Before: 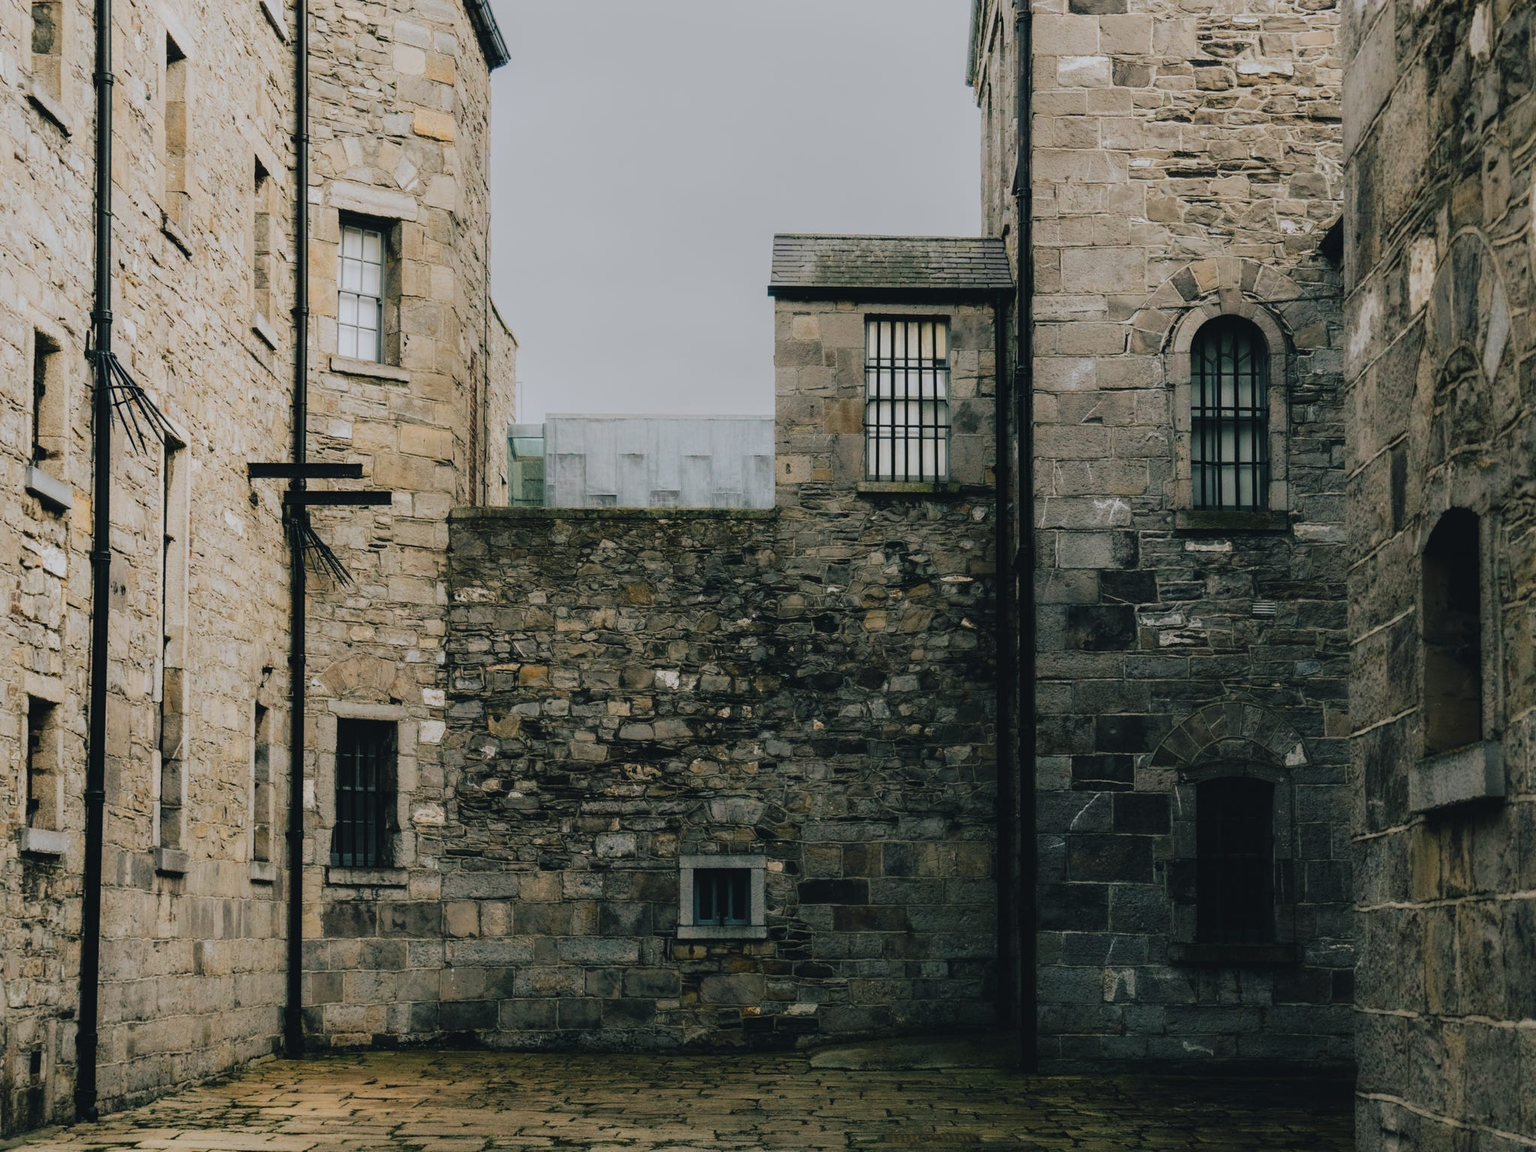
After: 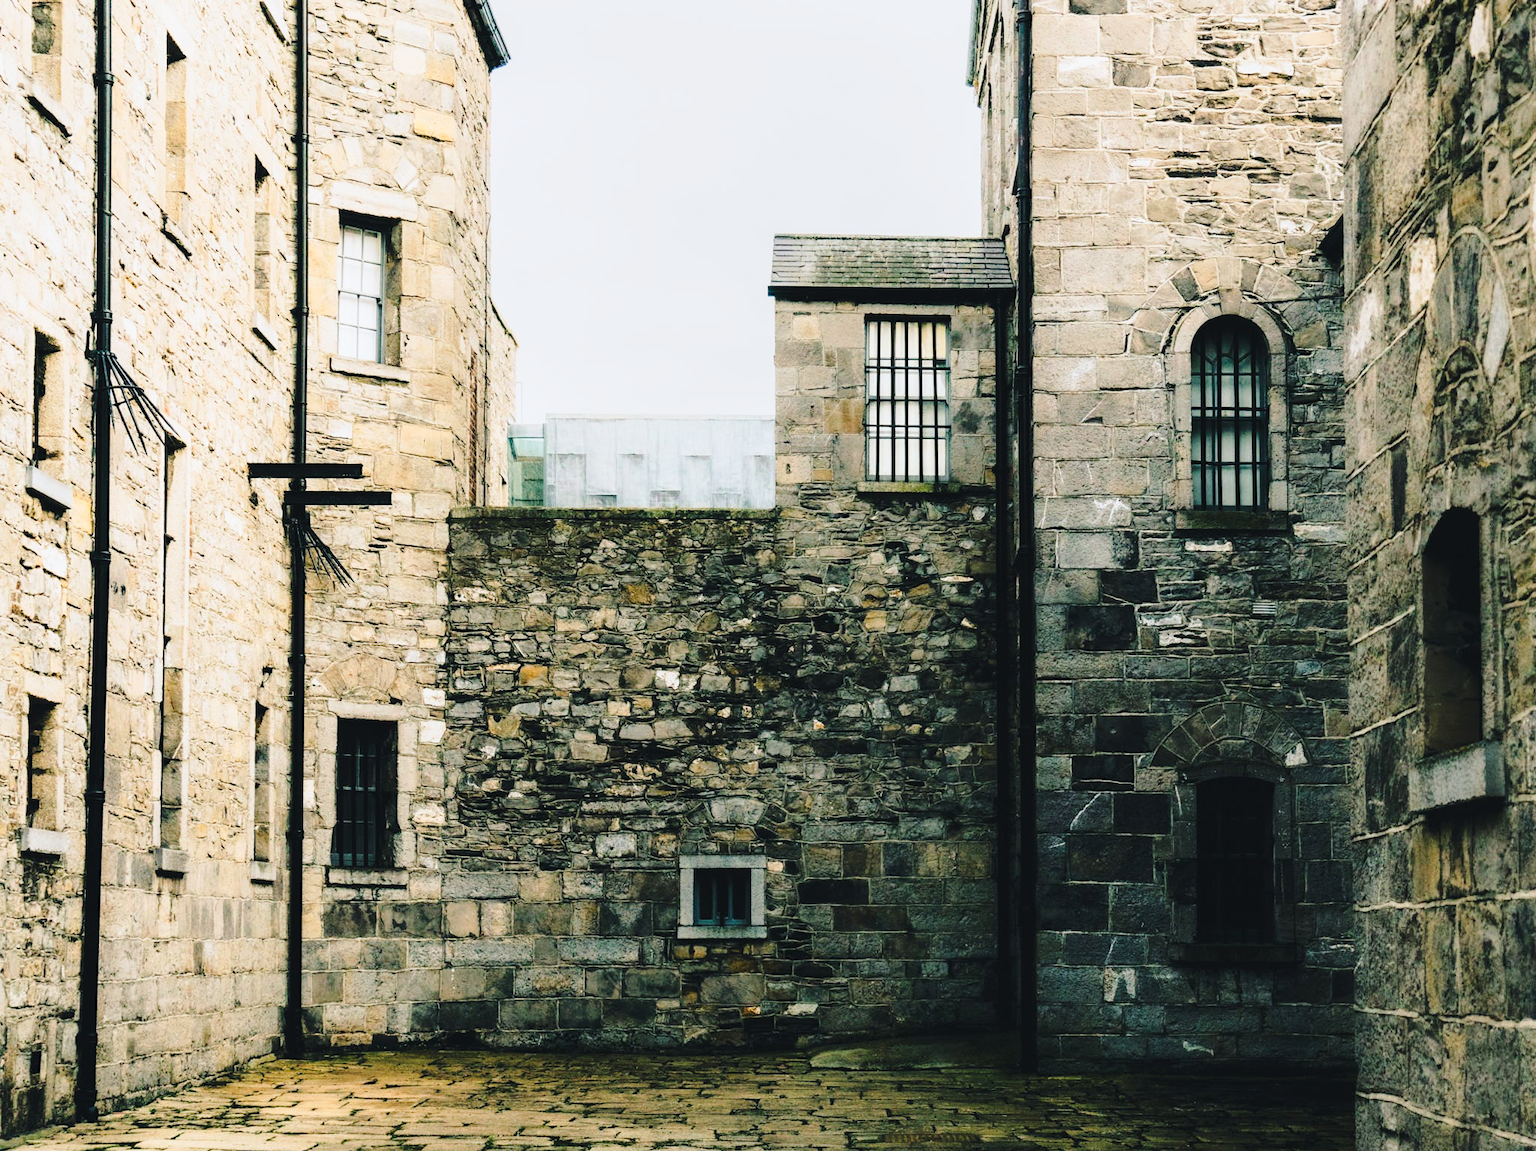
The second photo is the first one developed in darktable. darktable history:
sharpen: radius 2.862, amount 0.868, threshold 47.387
tone curve: curves: ch0 [(0, 0) (0.003, 0.023) (0.011, 0.025) (0.025, 0.029) (0.044, 0.047) (0.069, 0.079) (0.1, 0.113) (0.136, 0.152) (0.177, 0.199) (0.224, 0.26) (0.277, 0.333) (0.335, 0.404) (0.399, 0.48) (0.468, 0.559) (0.543, 0.635) (0.623, 0.713) (0.709, 0.797) (0.801, 0.879) (0.898, 0.953) (1, 1)], color space Lab, linked channels, preserve colors none
base curve: curves: ch0 [(0, 0) (0.028, 0.03) (0.121, 0.232) (0.46, 0.748) (0.859, 0.968) (1, 1)], preserve colors none
